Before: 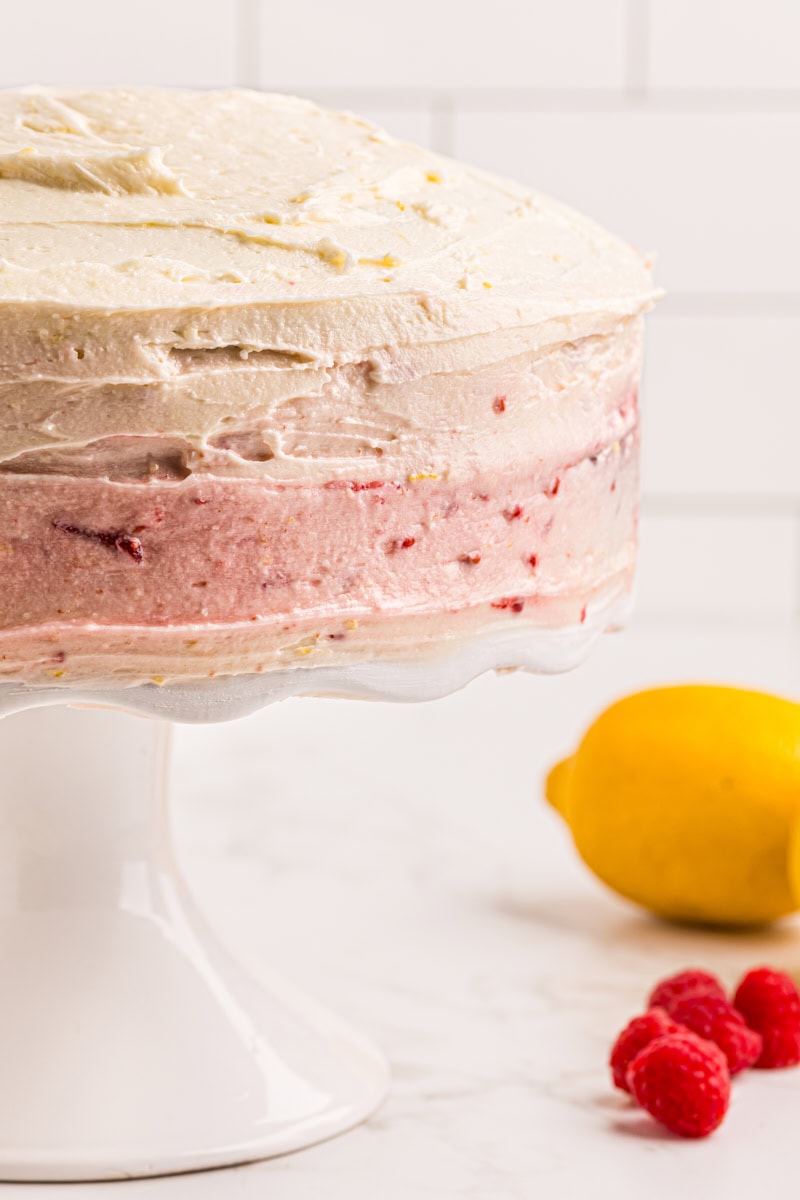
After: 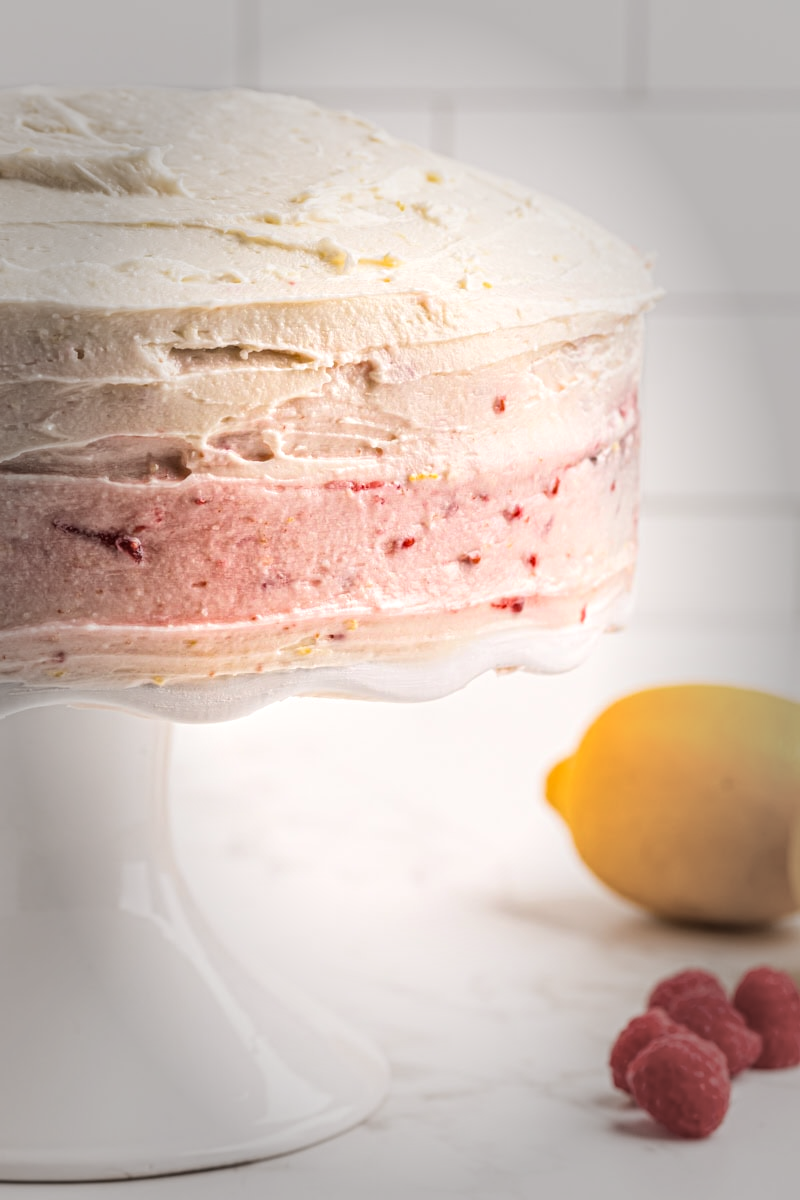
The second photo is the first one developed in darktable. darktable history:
exposure: black level correction 0.001, exposure 0.191 EV, compensate exposure bias true, compensate highlight preservation false
vignetting: fall-off start 48.91%, automatic ratio true, width/height ratio 1.287
